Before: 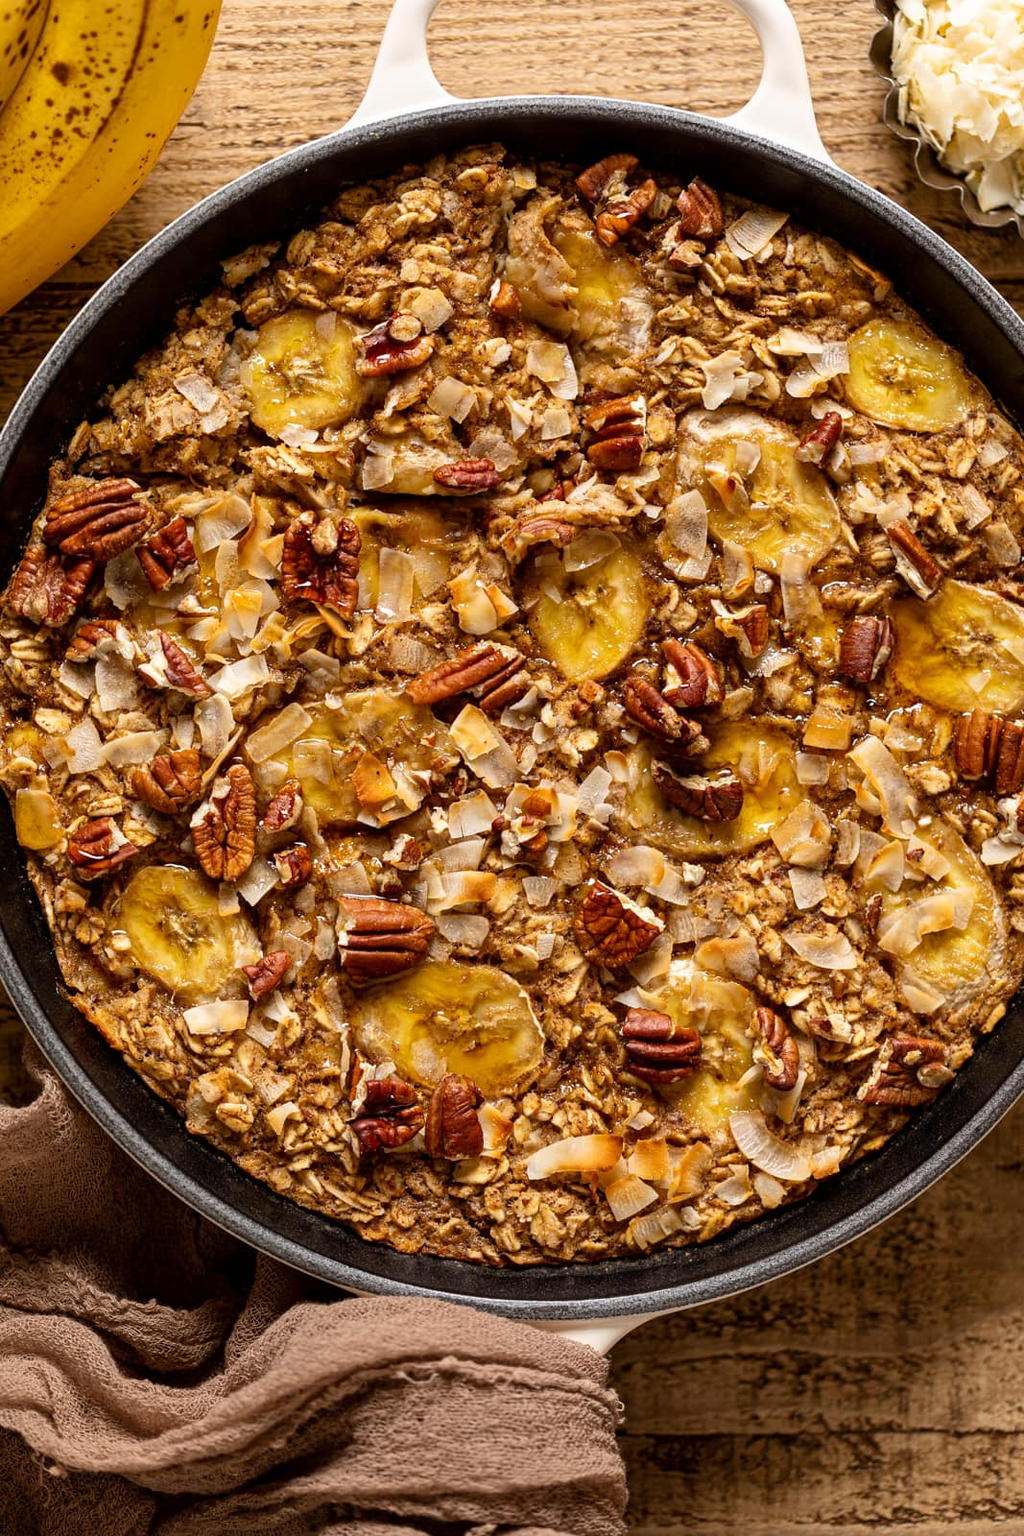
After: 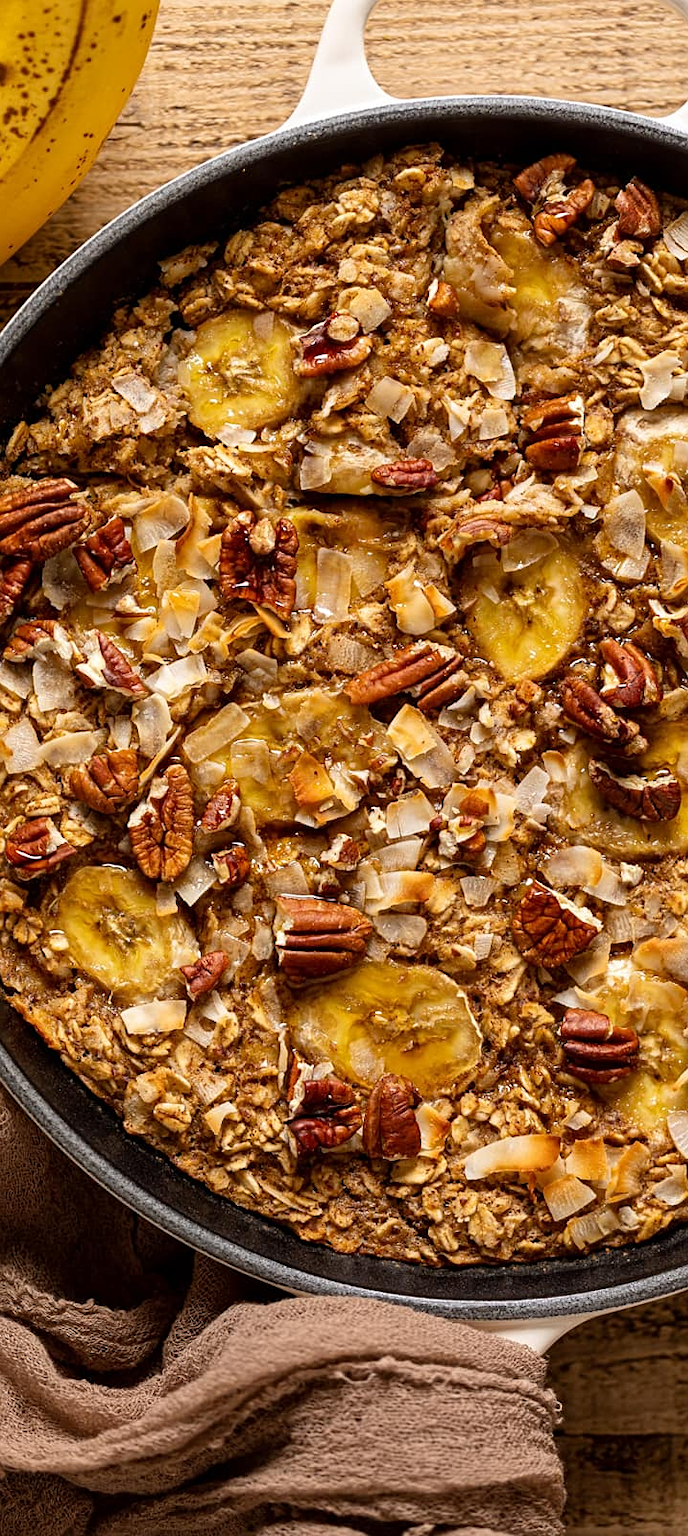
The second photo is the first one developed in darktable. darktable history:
crop and rotate: left 6.174%, right 26.554%
sharpen: amount 0.208
exposure: exposure -0.003 EV, compensate highlight preservation false
